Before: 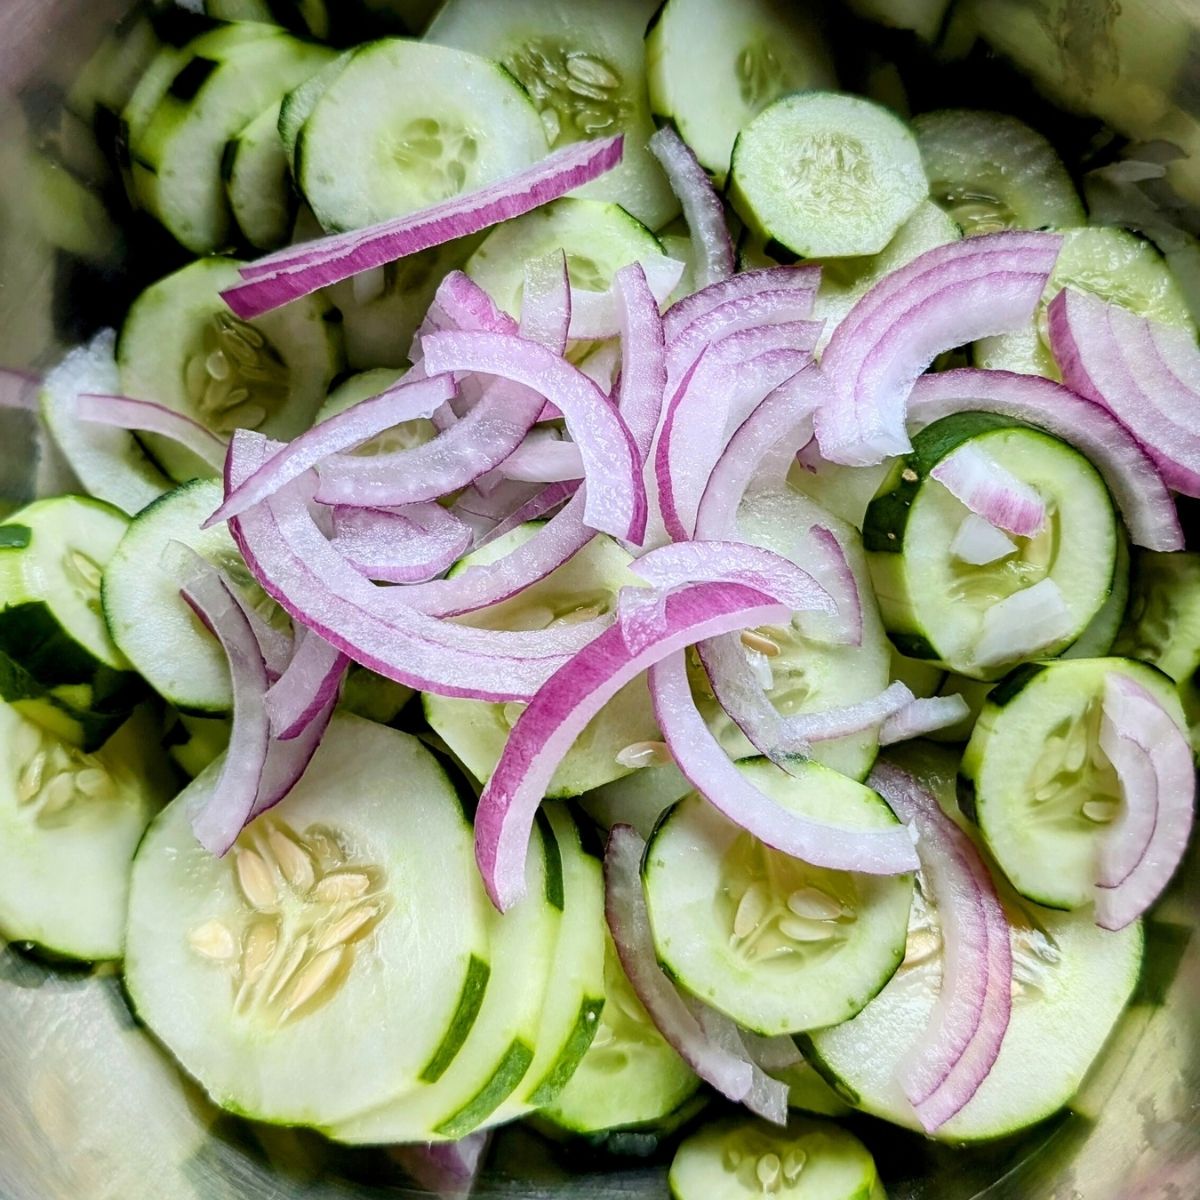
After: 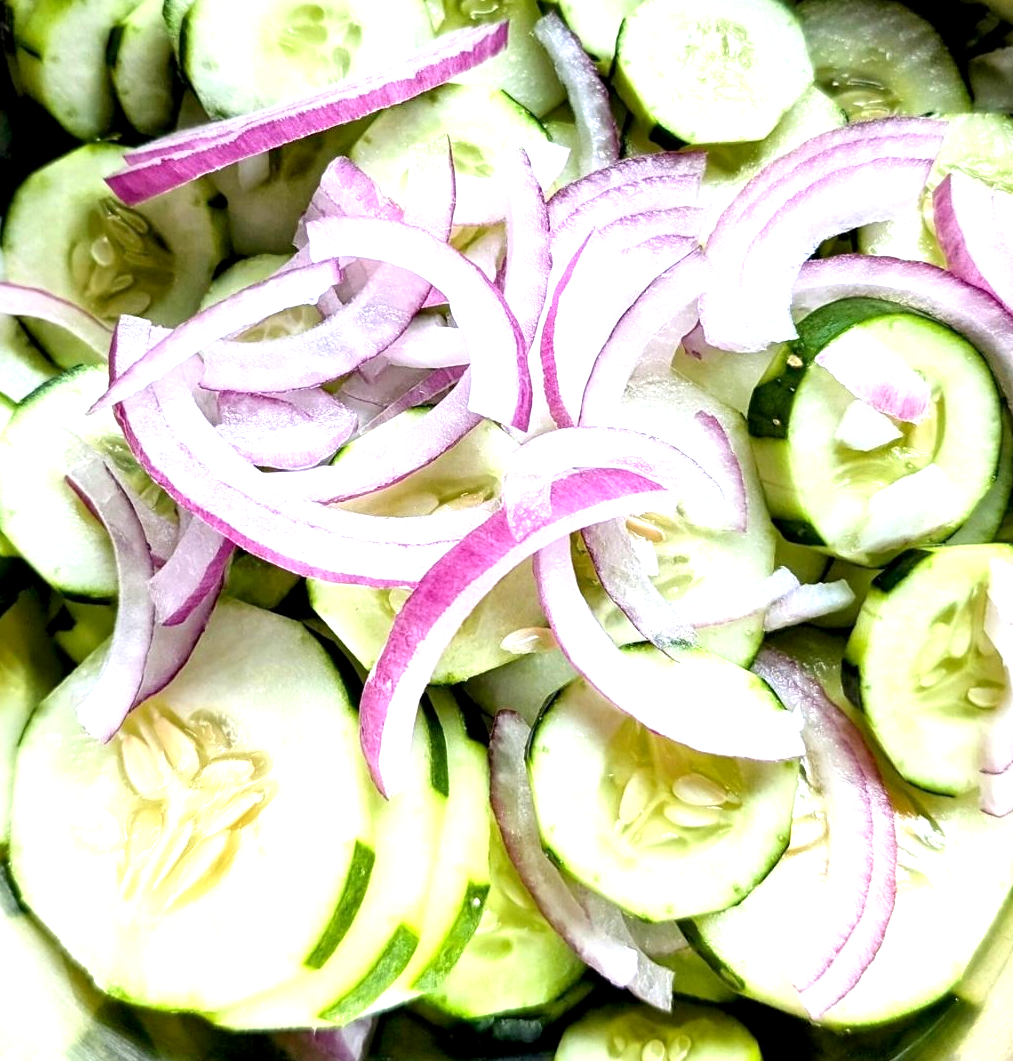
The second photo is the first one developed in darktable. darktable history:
exposure: black level correction 0.001, exposure 1 EV, compensate highlight preservation false
crop and rotate: left 9.659%, top 9.58%, right 5.877%, bottom 1.932%
